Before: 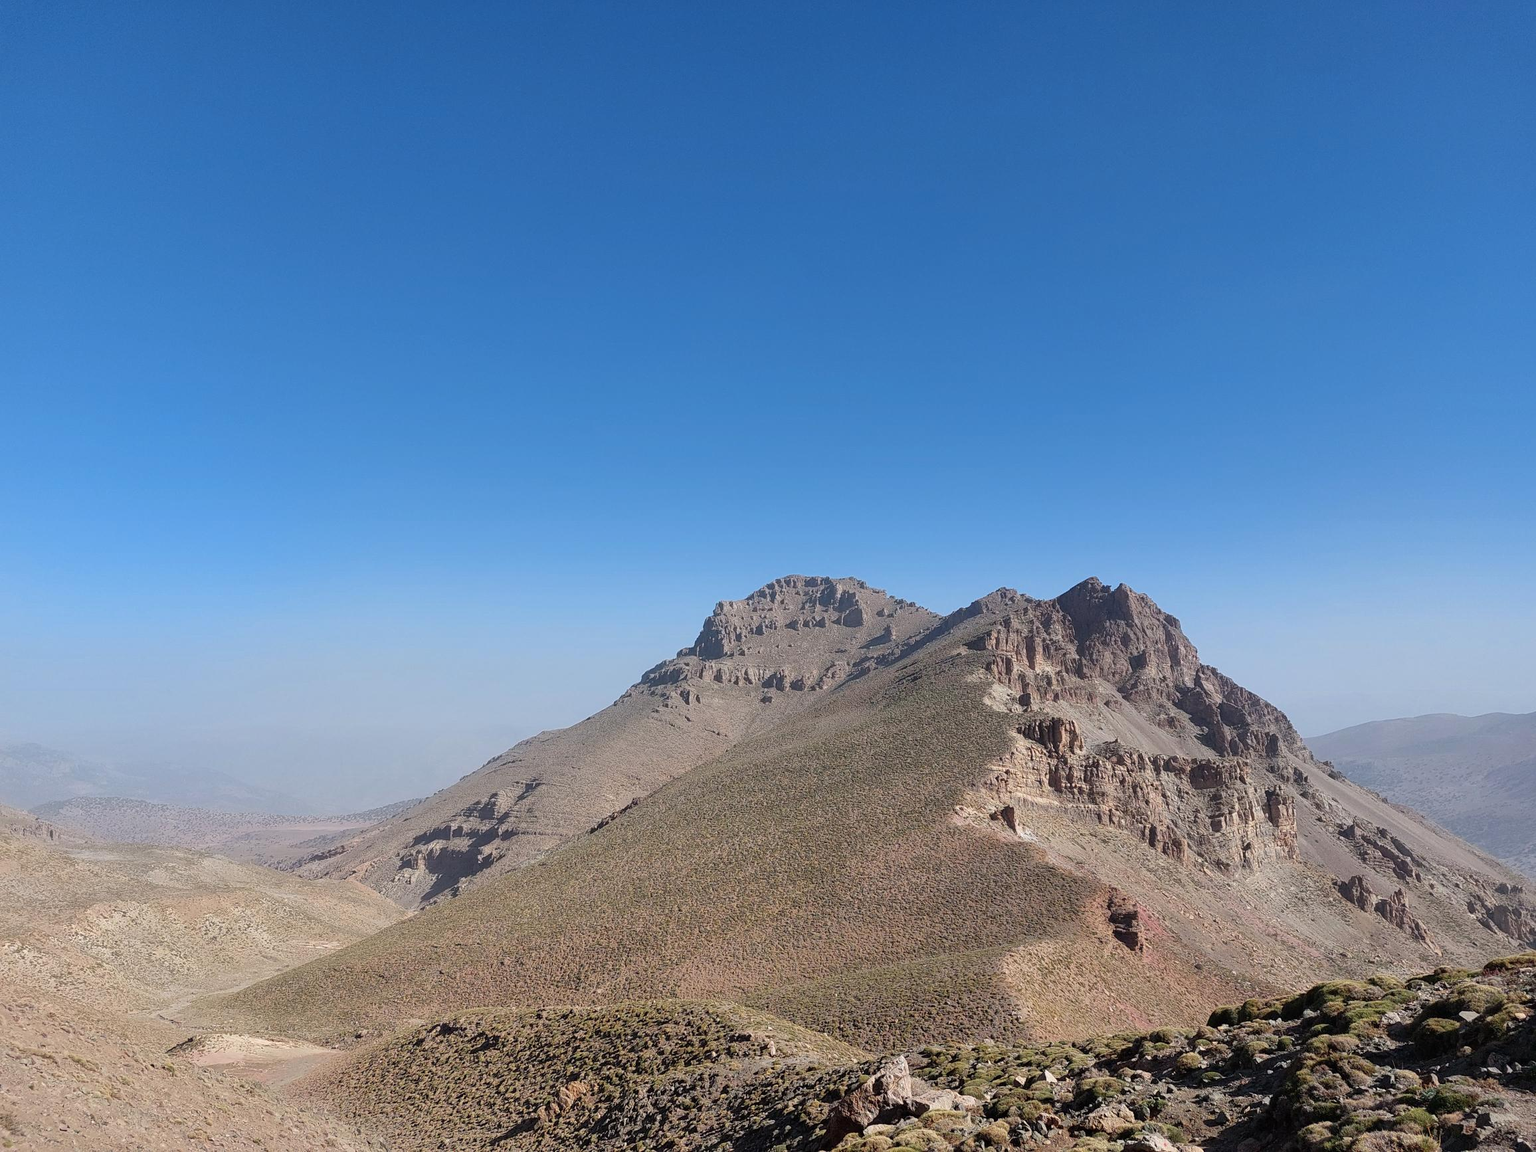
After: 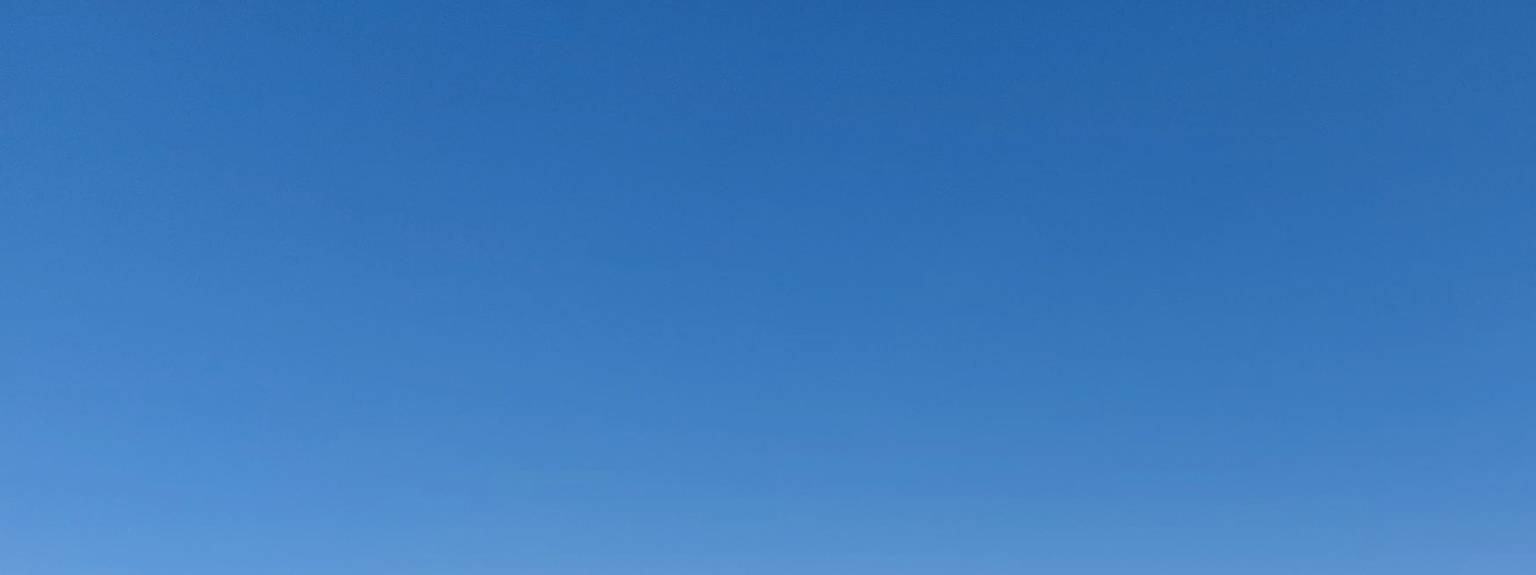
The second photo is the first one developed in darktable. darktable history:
color correction: highlights a* -0.137, highlights b* -5.91, shadows a* -0.137, shadows b* -0.137
crop: left 0.579%, top 7.627%, right 23.167%, bottom 54.275%
filmic rgb: hardness 4.17
